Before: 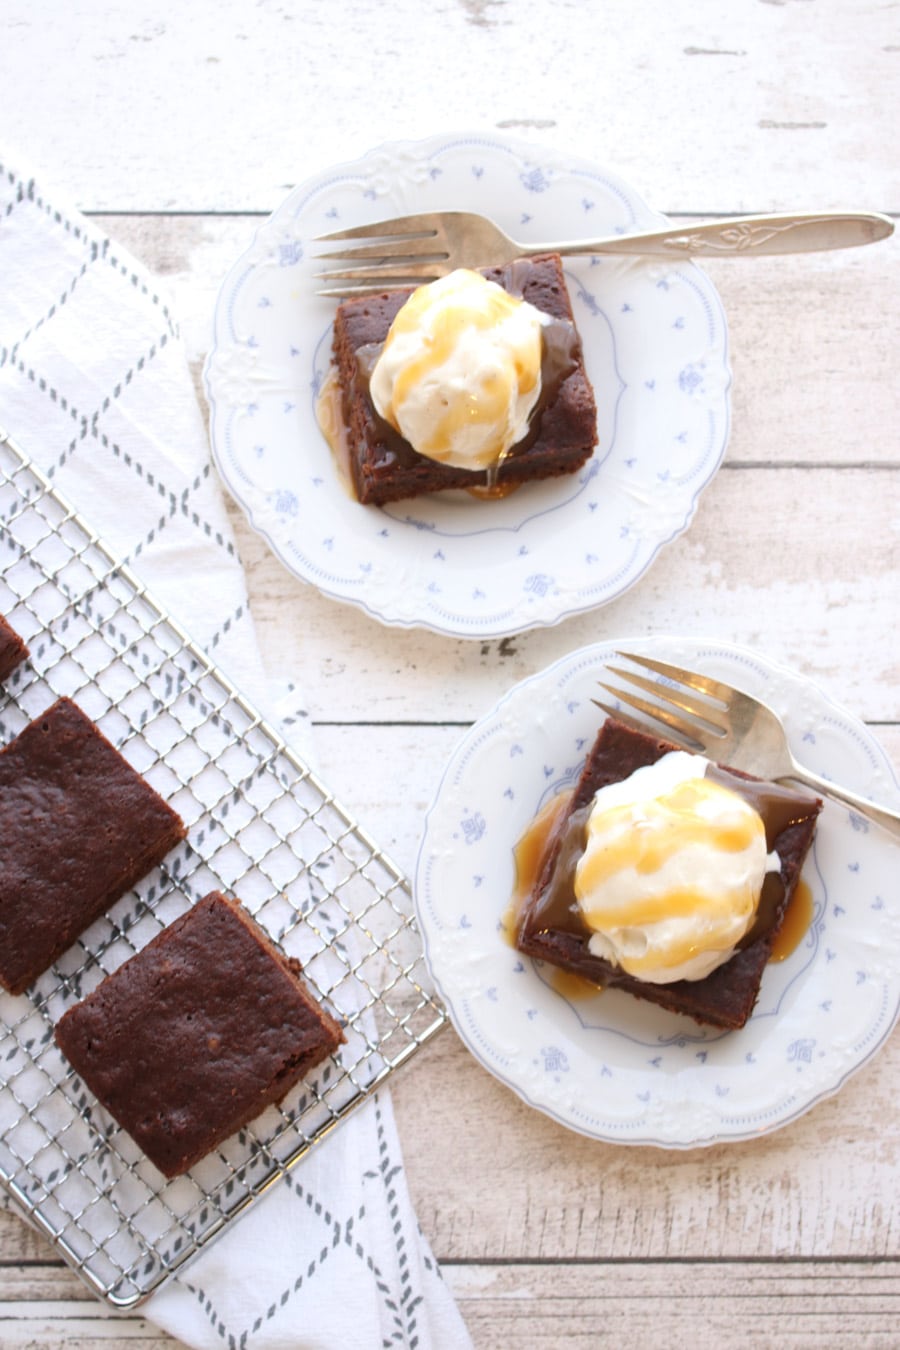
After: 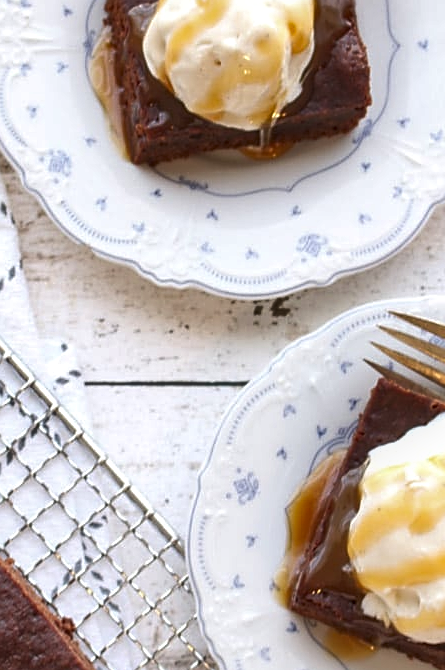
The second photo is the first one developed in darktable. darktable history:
tone equalizer: edges refinement/feathering 500, mask exposure compensation -1.57 EV, preserve details no
shadows and highlights: soften with gaussian
crop: left 25.298%, top 25.223%, right 25.256%, bottom 25.123%
local contrast: on, module defaults
sharpen: on, module defaults
